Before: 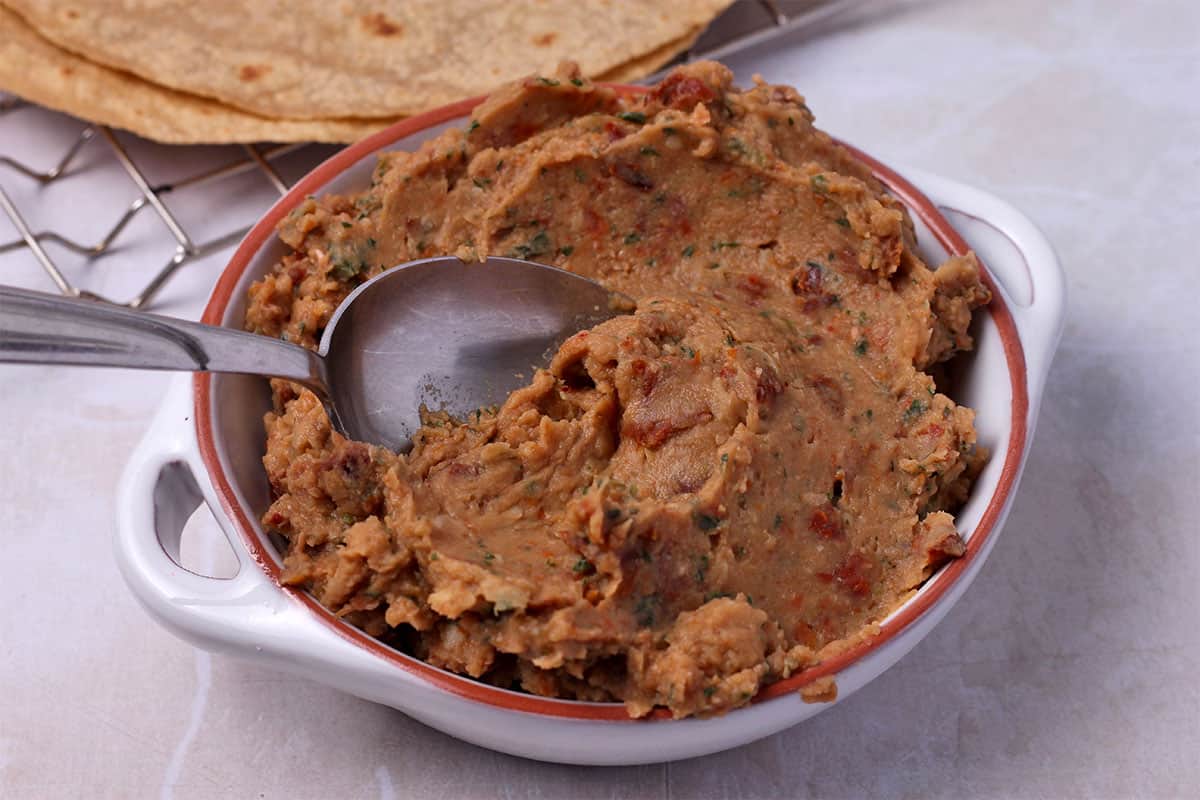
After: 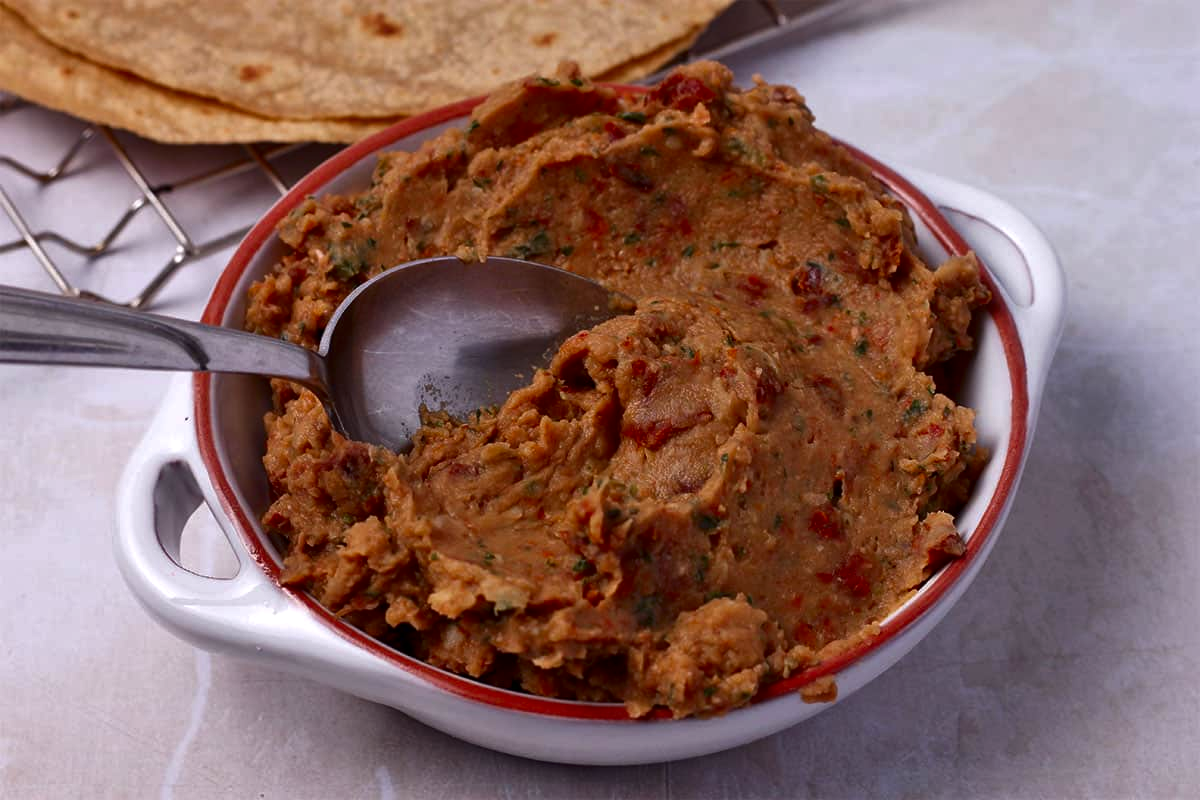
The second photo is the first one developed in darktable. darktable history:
exposure: exposure 0.127 EV, compensate highlight preservation false
contrast brightness saturation: brightness -0.2, saturation 0.08
